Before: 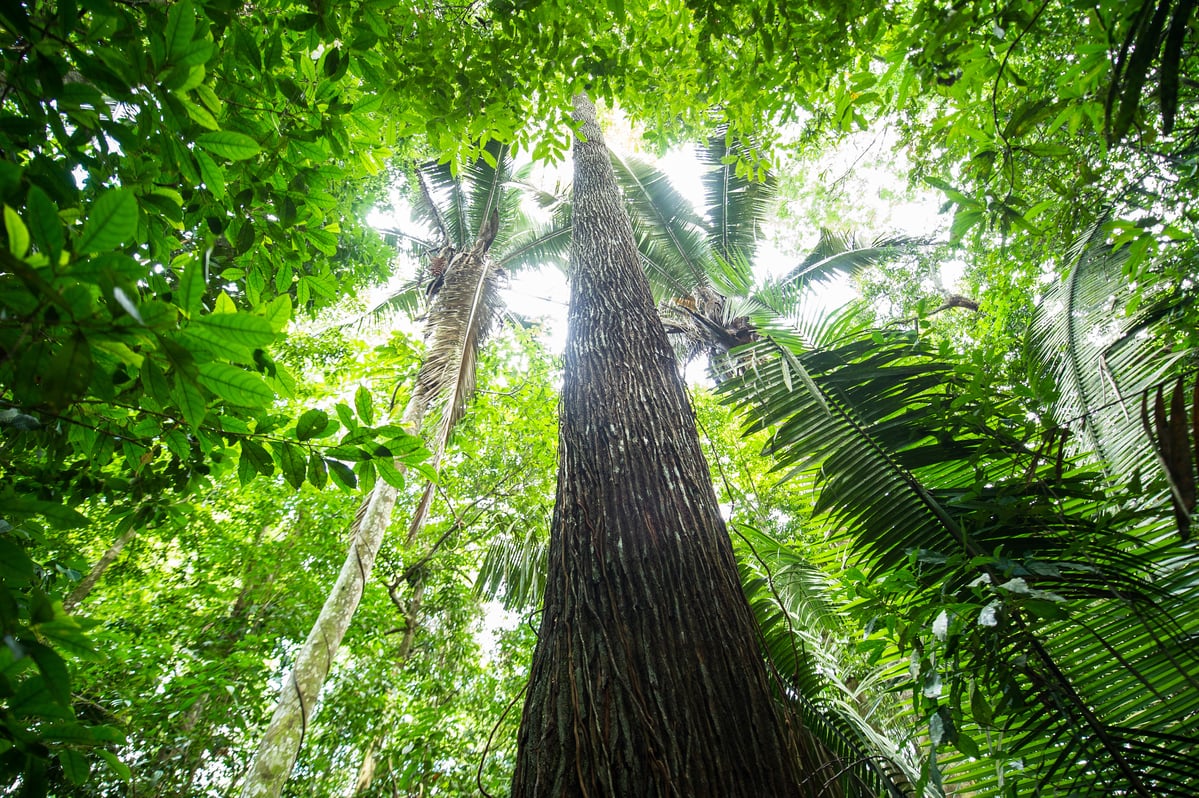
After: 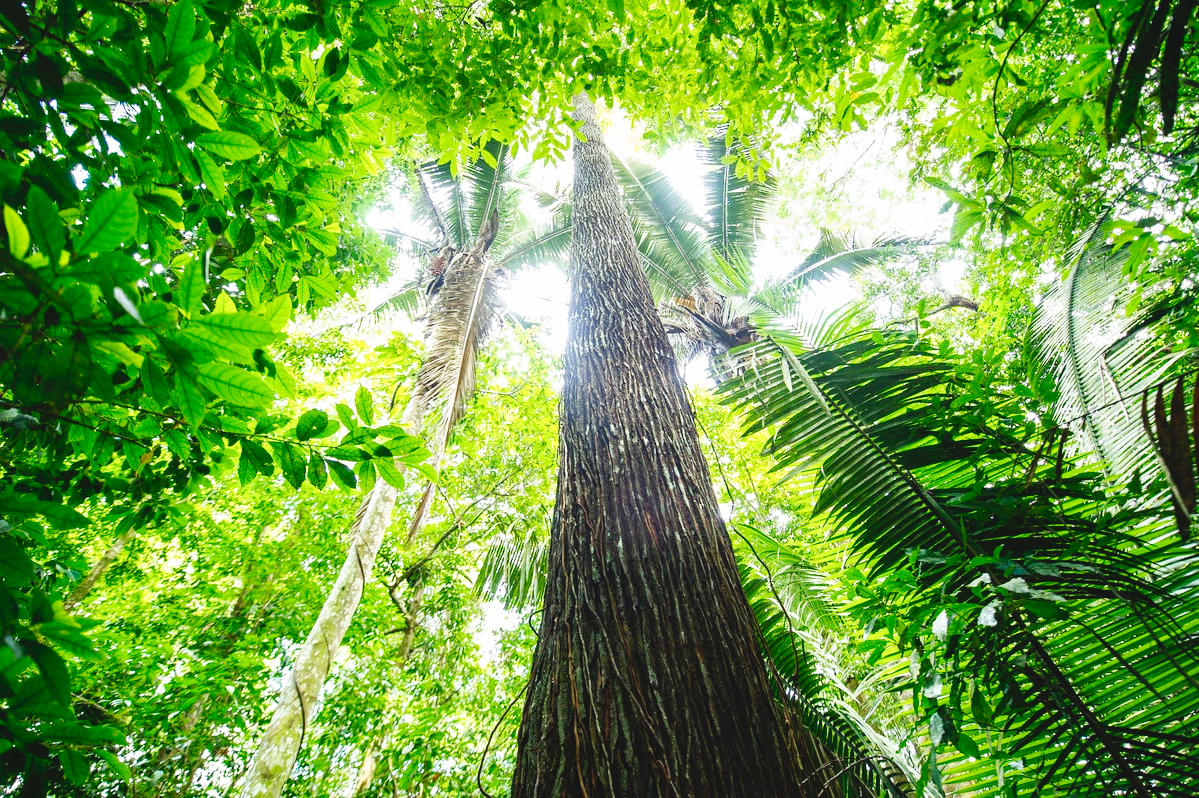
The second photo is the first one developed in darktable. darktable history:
shadows and highlights: shadows 37.78, highlights -26.63, soften with gaussian
levels: levels [0, 0.445, 1]
tone curve: curves: ch0 [(0, 0.023) (0.087, 0.065) (0.184, 0.168) (0.45, 0.54) (0.57, 0.683) (0.722, 0.825) (0.877, 0.948) (1, 1)]; ch1 [(0, 0) (0.388, 0.369) (0.44, 0.44) (0.489, 0.481) (0.534, 0.528) (0.657, 0.655) (1, 1)]; ch2 [(0, 0) (0.353, 0.317) (0.408, 0.427) (0.472, 0.46) (0.5, 0.488) (0.537, 0.518) (0.576, 0.592) (0.625, 0.631) (1, 1)], preserve colors none
